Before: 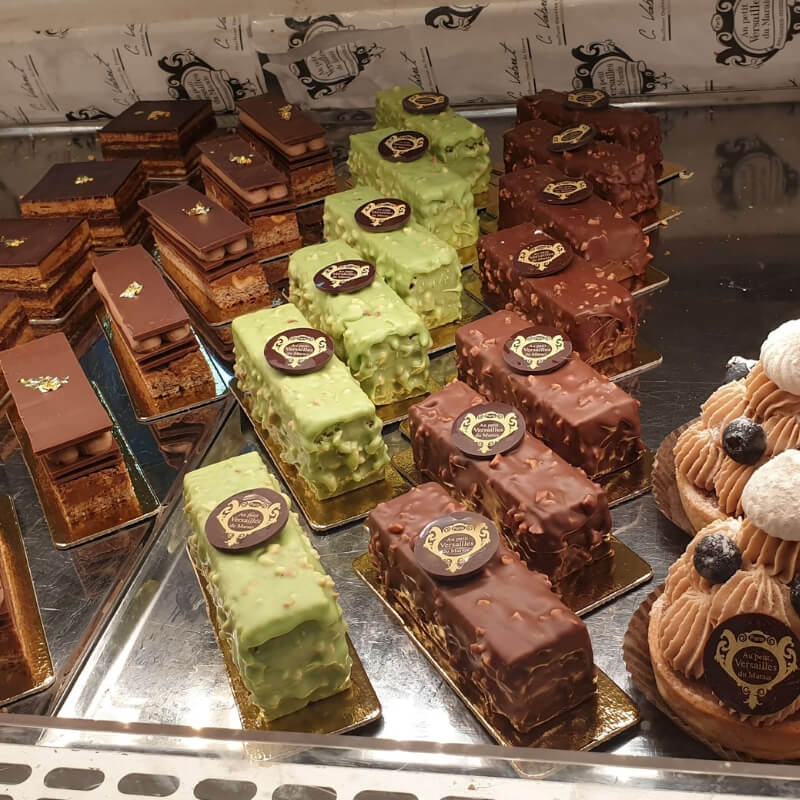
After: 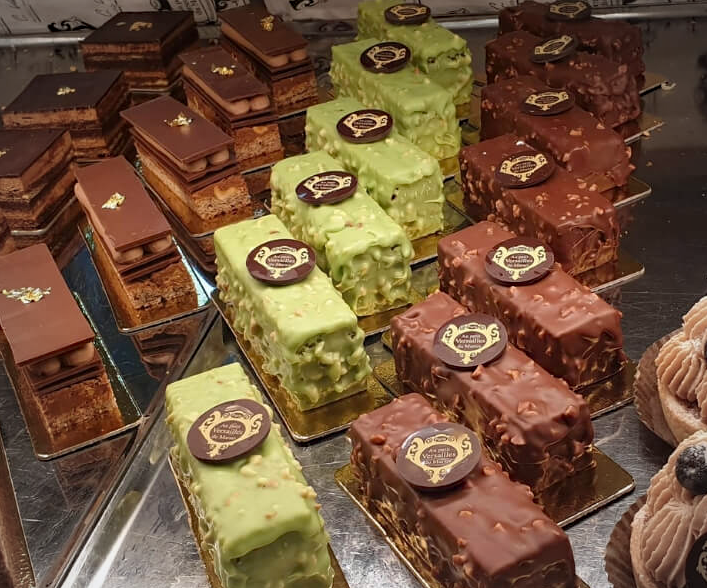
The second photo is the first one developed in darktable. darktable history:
haze removal: compatibility mode true, adaptive false
vignetting: brightness -0.287
crop and rotate: left 2.314%, top 11.177%, right 9.218%, bottom 15.311%
